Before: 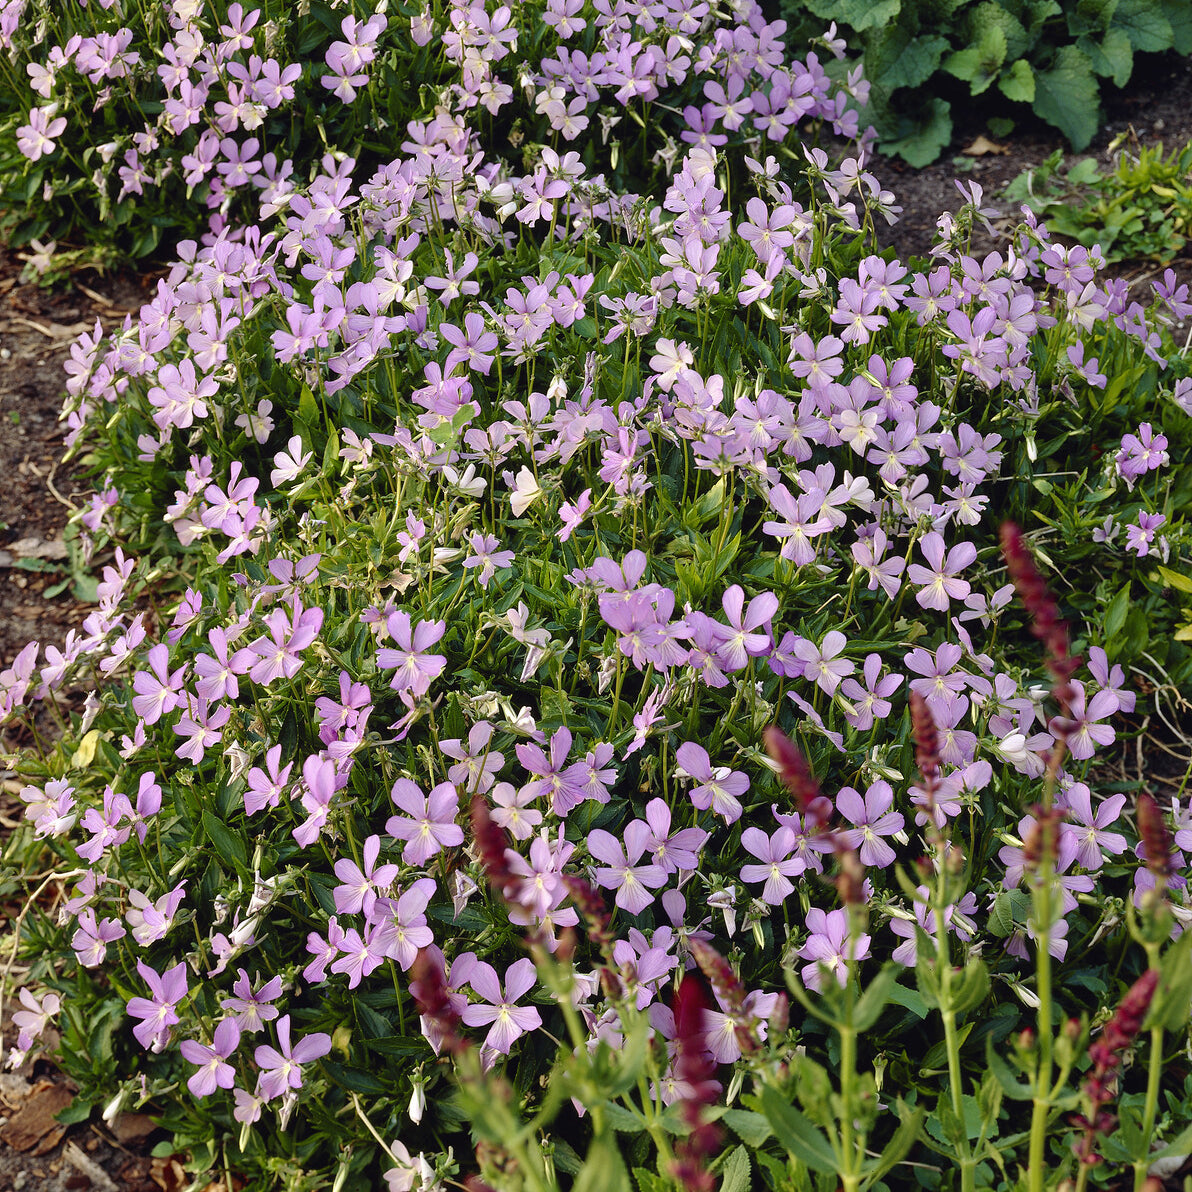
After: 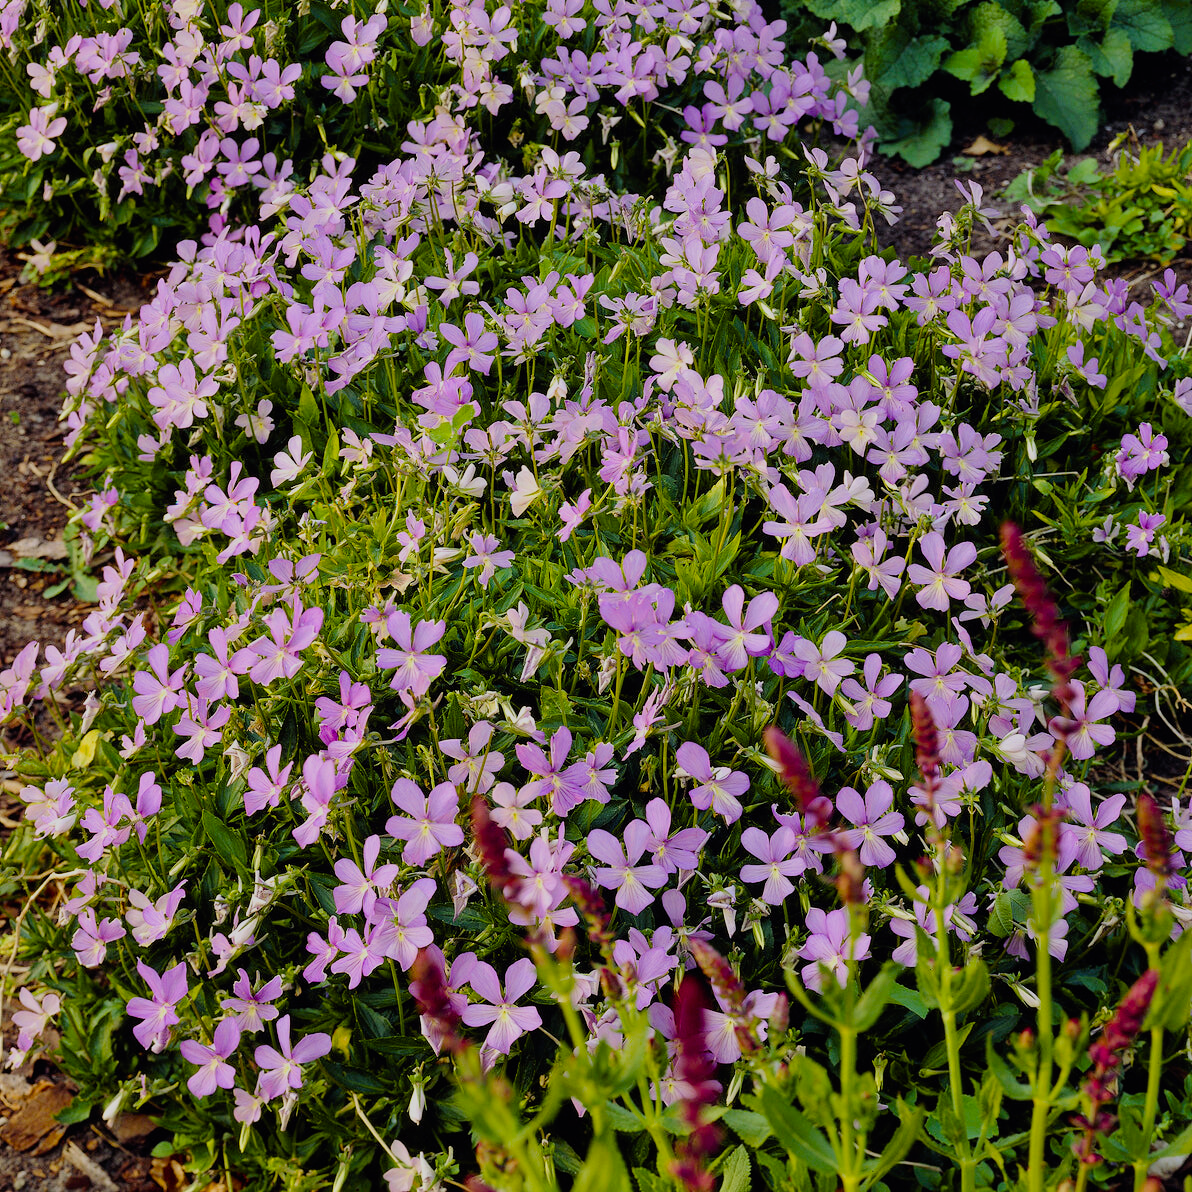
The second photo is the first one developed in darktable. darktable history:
color balance rgb: linear chroma grading › global chroma 15%, perceptual saturation grading › global saturation 30%
filmic rgb: black relative exposure -7.65 EV, white relative exposure 4.56 EV, hardness 3.61
